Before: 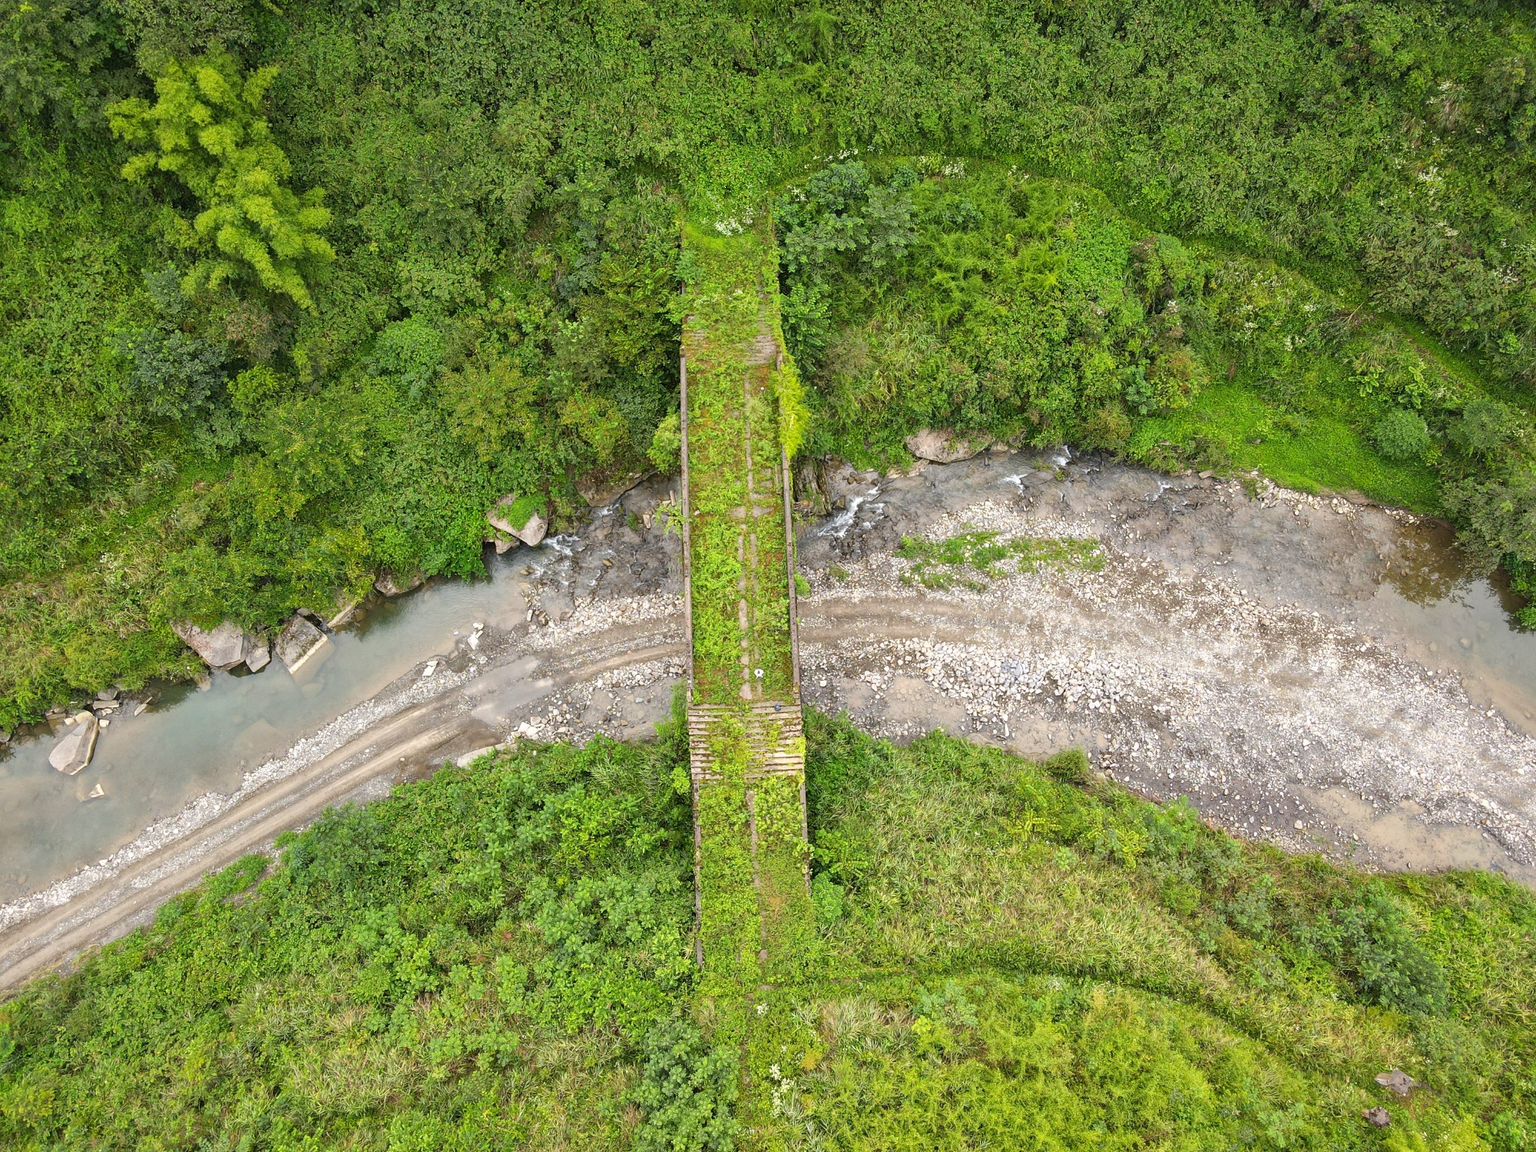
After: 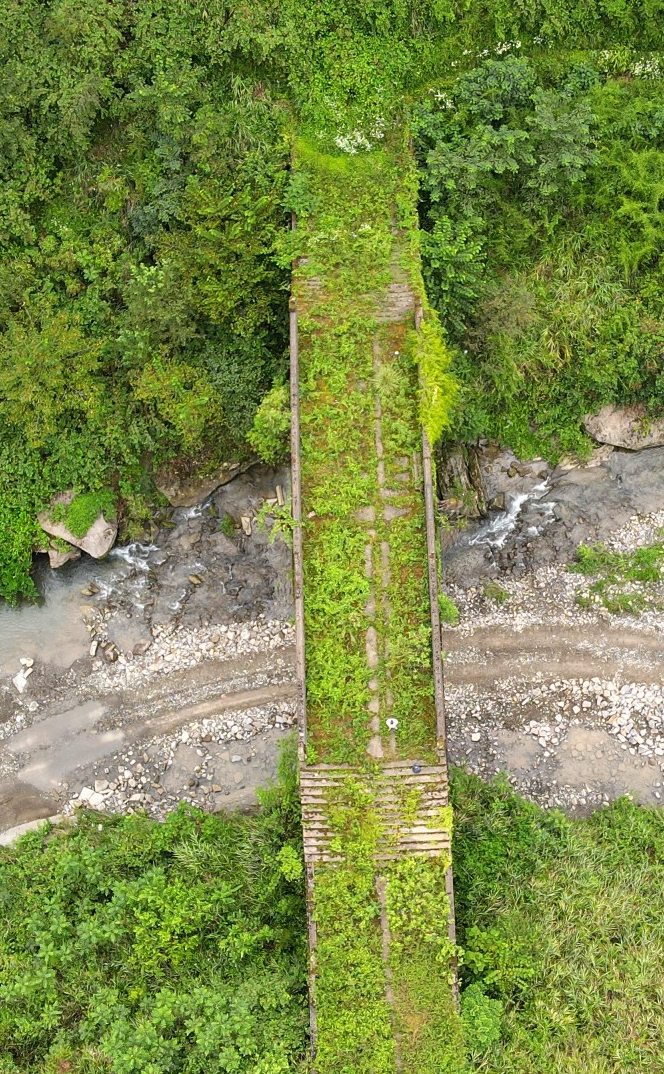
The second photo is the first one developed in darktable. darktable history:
crop and rotate: left 29.847%, top 10.251%, right 36.911%, bottom 18.137%
